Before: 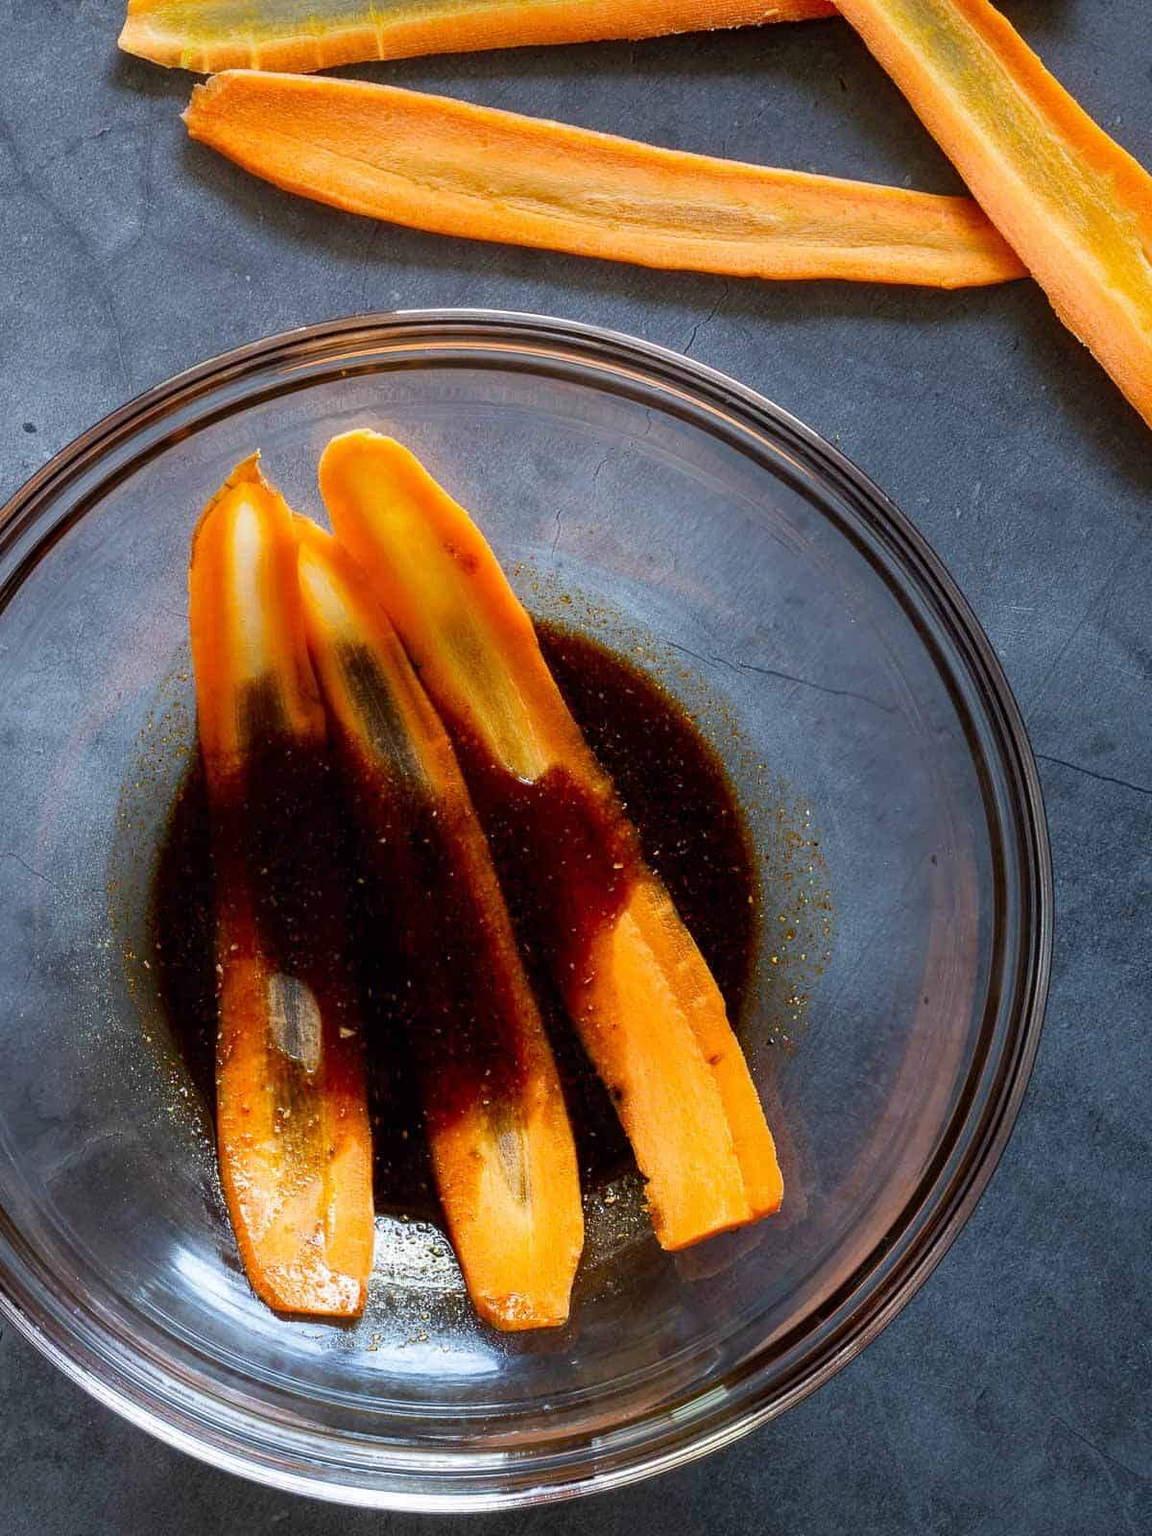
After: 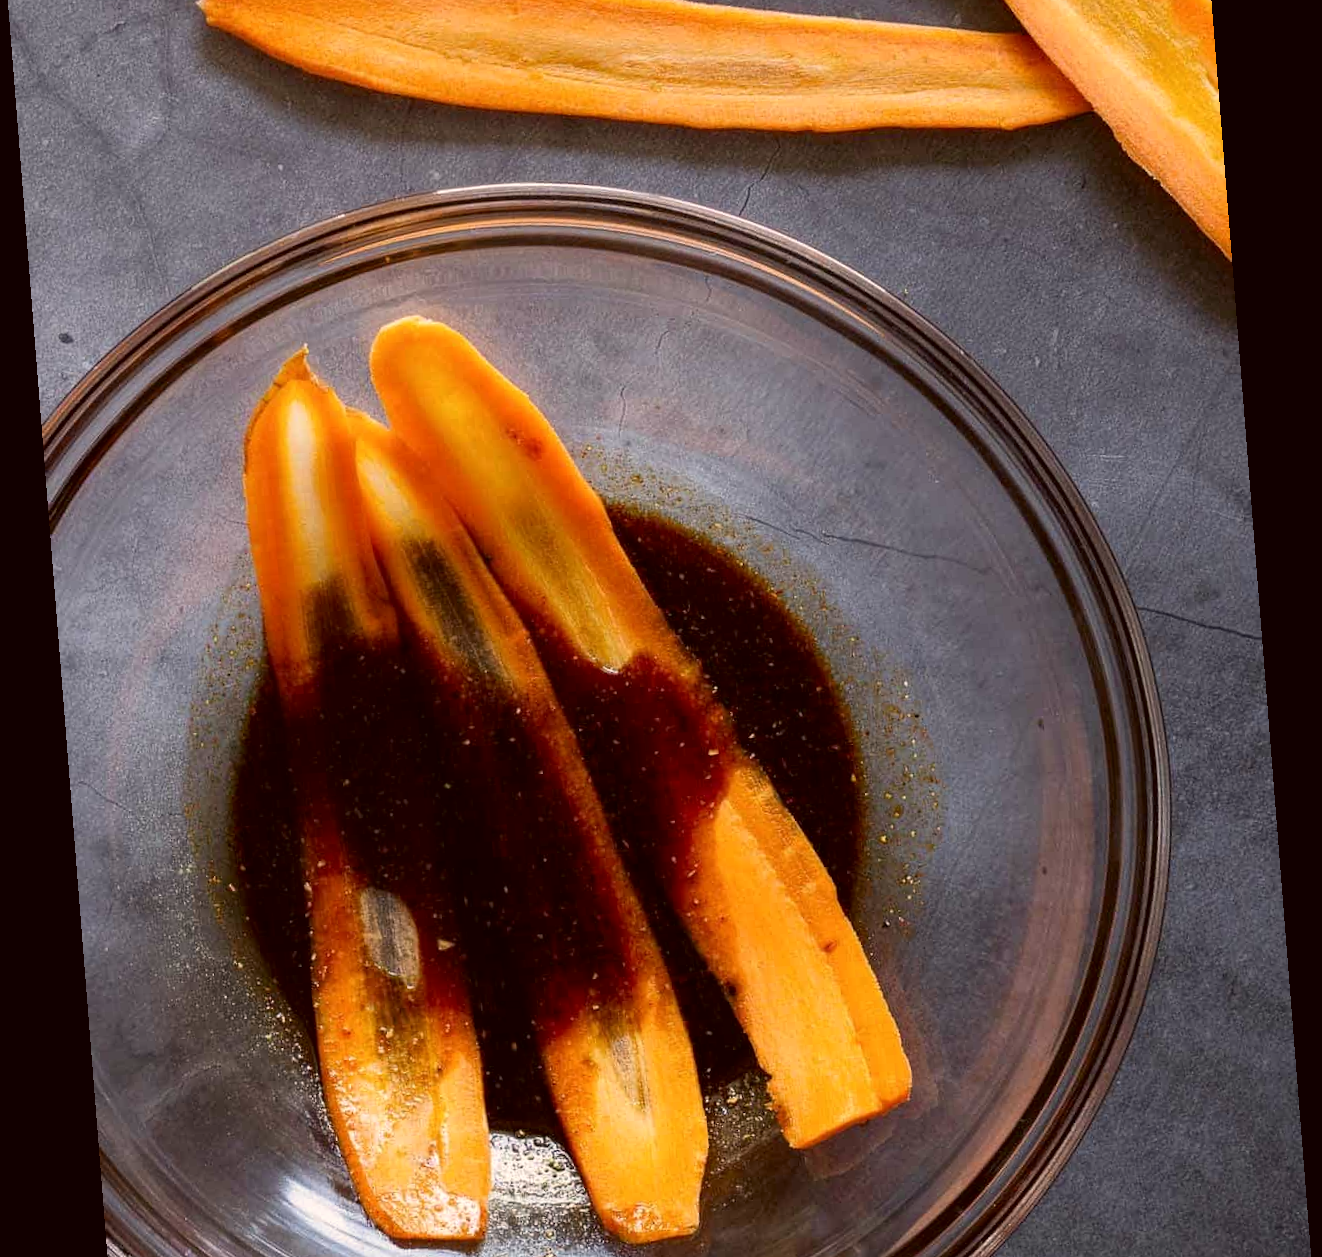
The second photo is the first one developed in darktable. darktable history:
rotate and perspective: rotation -4.2°, shear 0.006, automatic cropping off
crop: top 11.038%, bottom 13.962%
color correction: highlights a* 6.27, highlights b* 8.19, shadows a* 5.94, shadows b* 7.23, saturation 0.9
